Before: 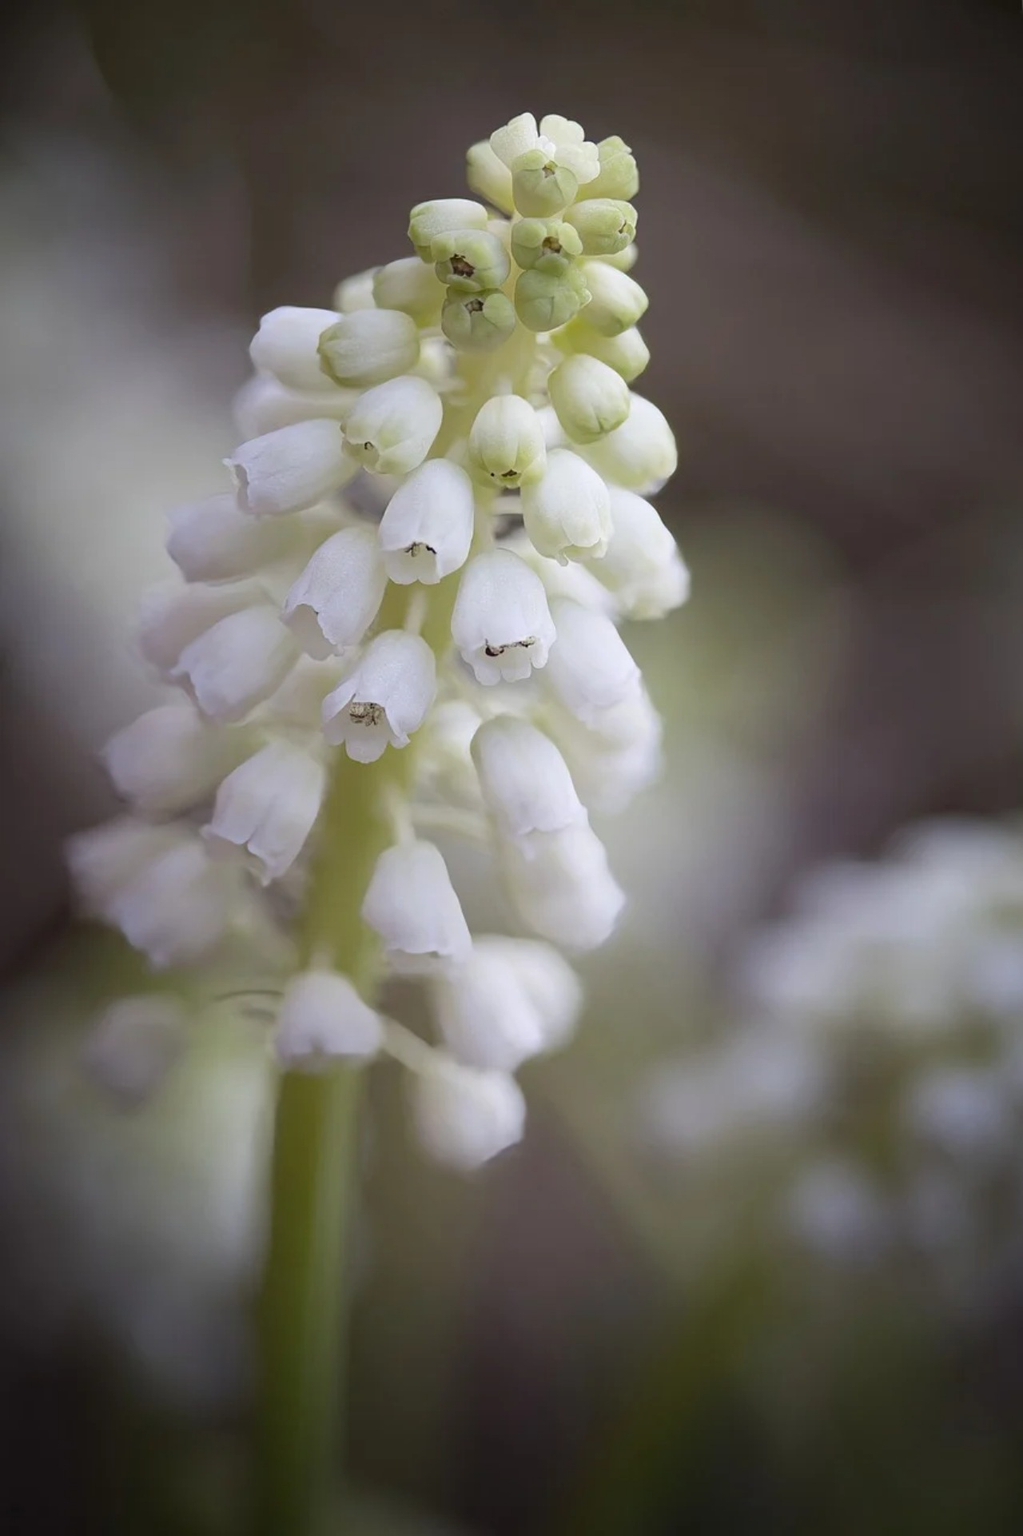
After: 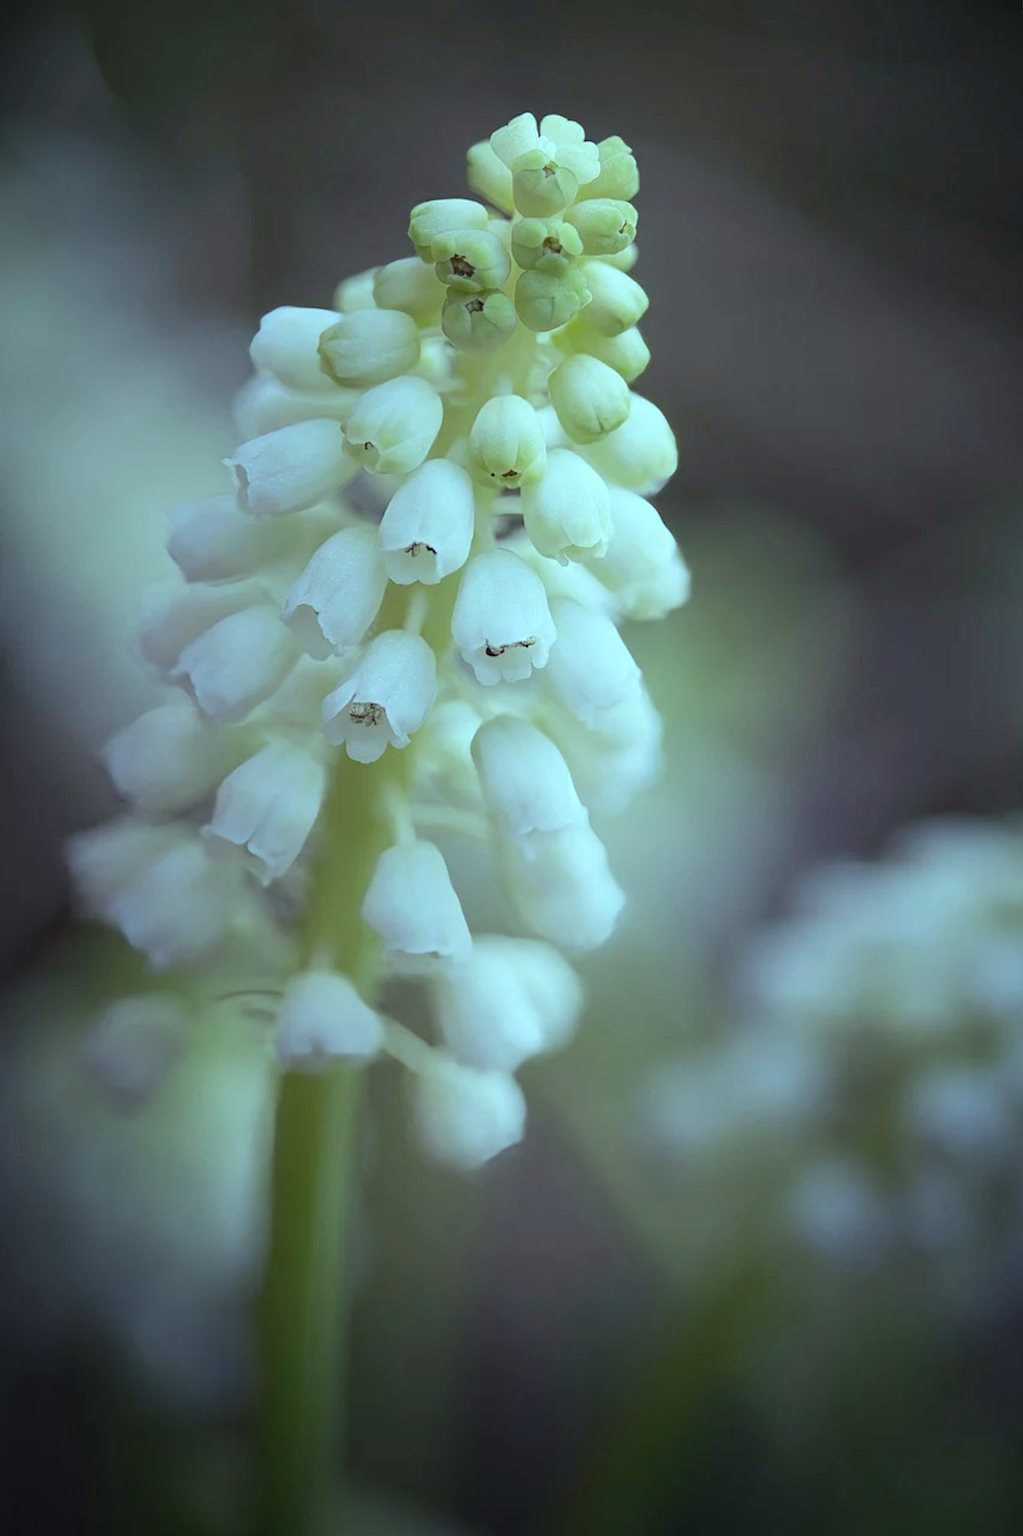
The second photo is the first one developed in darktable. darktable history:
color balance rgb: shadows lift › chroma 7.23%, shadows lift › hue 246.48°, highlights gain › chroma 5.38%, highlights gain › hue 196.93°, white fulcrum 1 EV
exposure: compensate exposure bias true, compensate highlight preservation false
